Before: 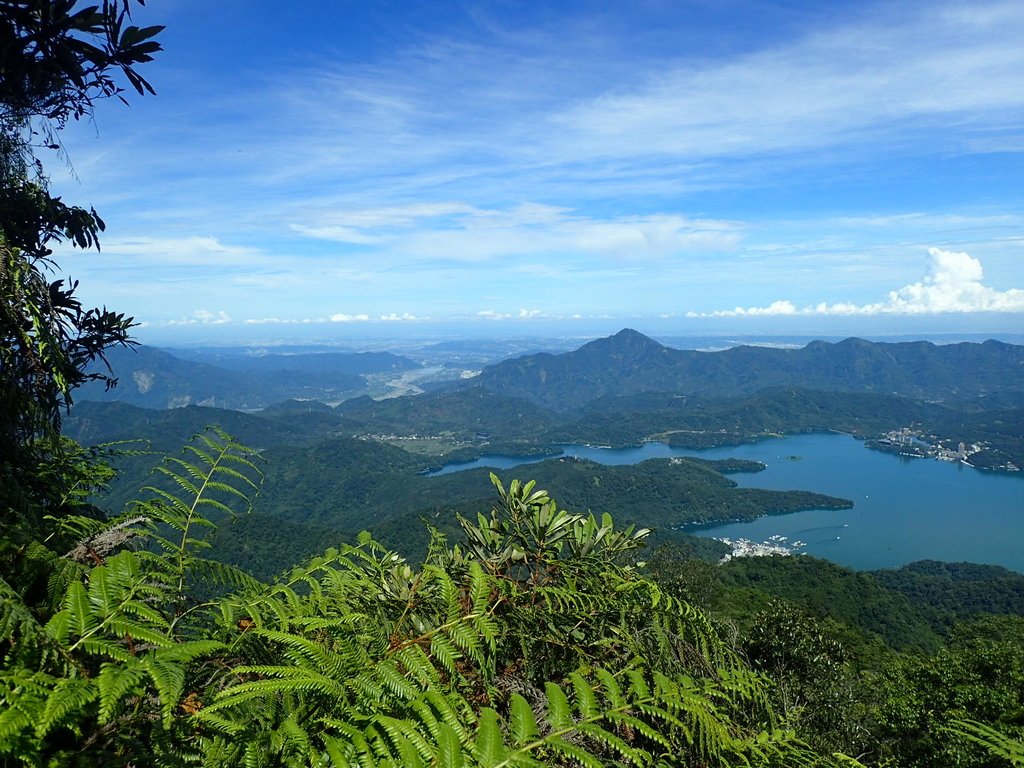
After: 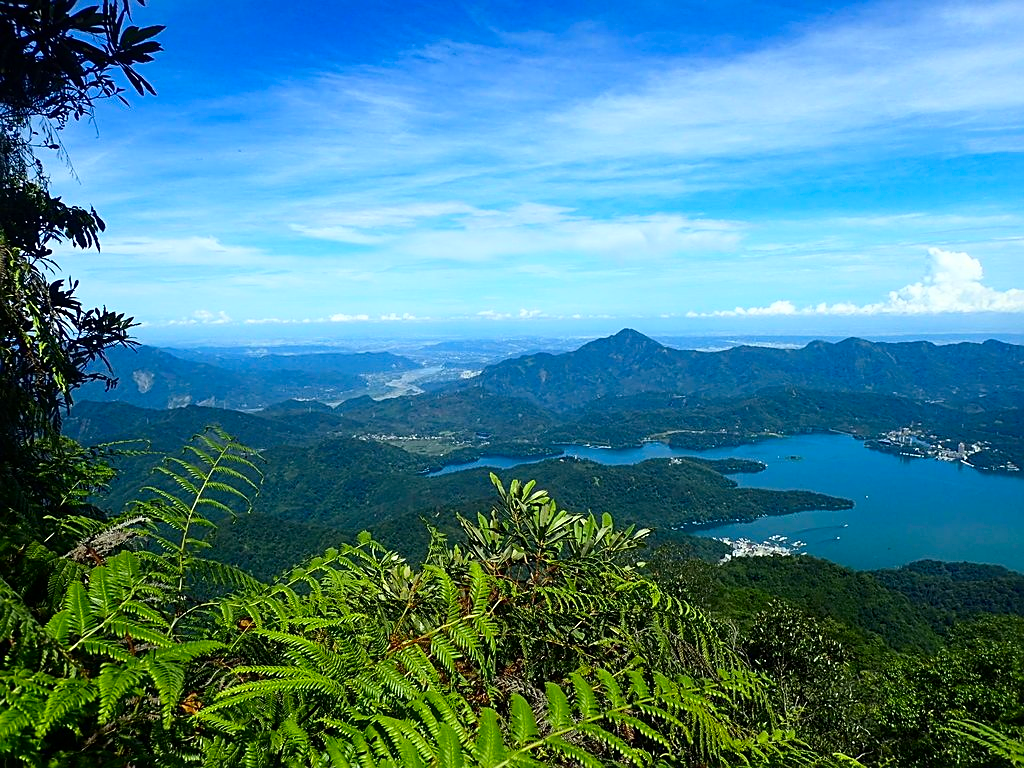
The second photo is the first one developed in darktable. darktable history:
contrast brightness saturation: contrast 0.161, saturation 0.331
sharpen: on, module defaults
